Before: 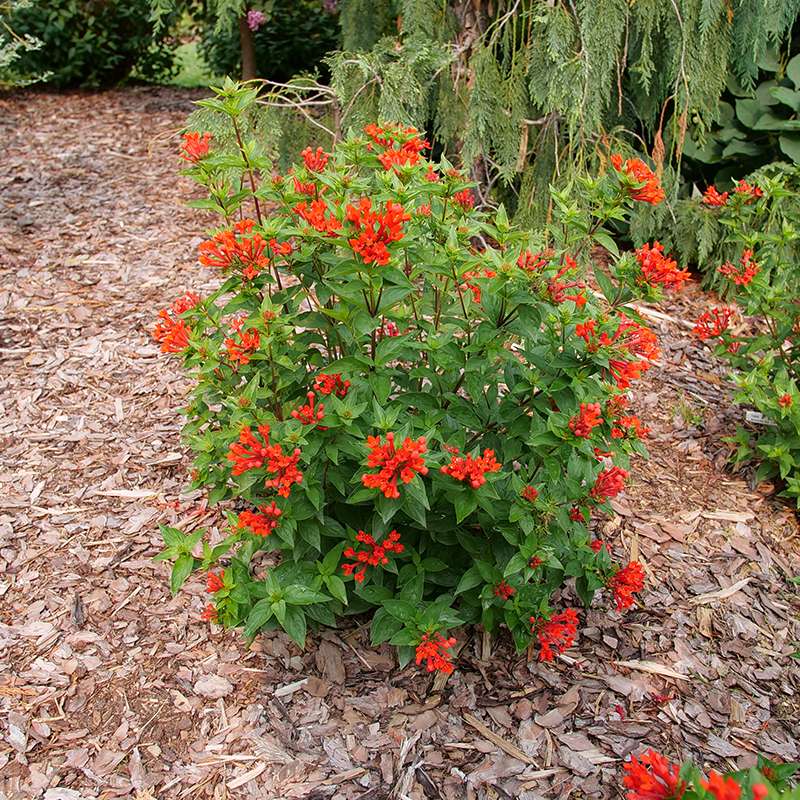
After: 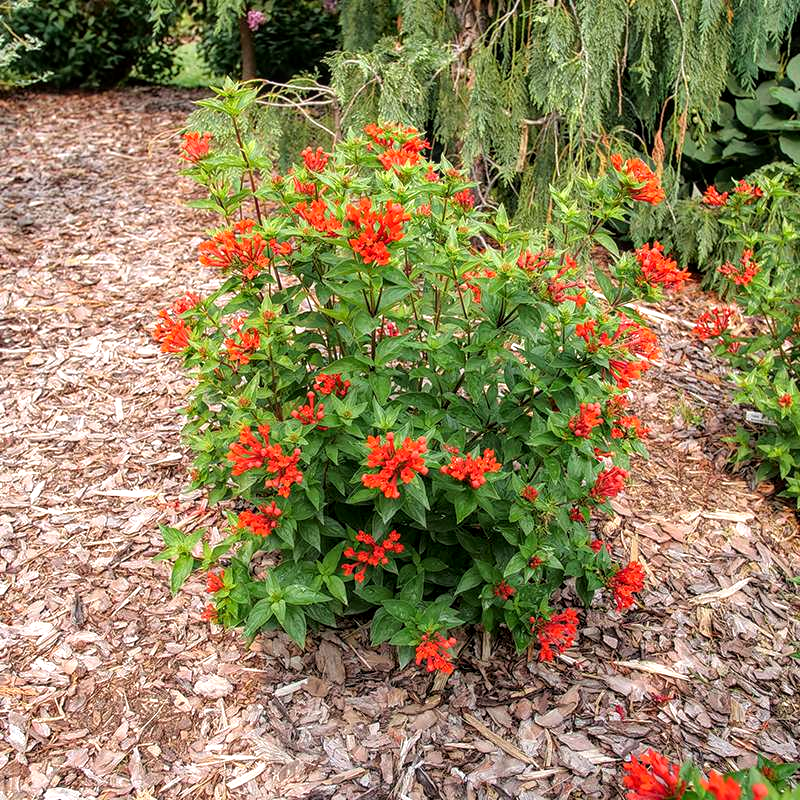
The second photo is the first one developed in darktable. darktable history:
local contrast: on, module defaults
tone equalizer: -8 EV -0.408 EV, -7 EV -0.398 EV, -6 EV -0.366 EV, -5 EV -0.201 EV, -3 EV 0.255 EV, -2 EV 0.338 EV, -1 EV 0.366 EV, +0 EV 0.405 EV
